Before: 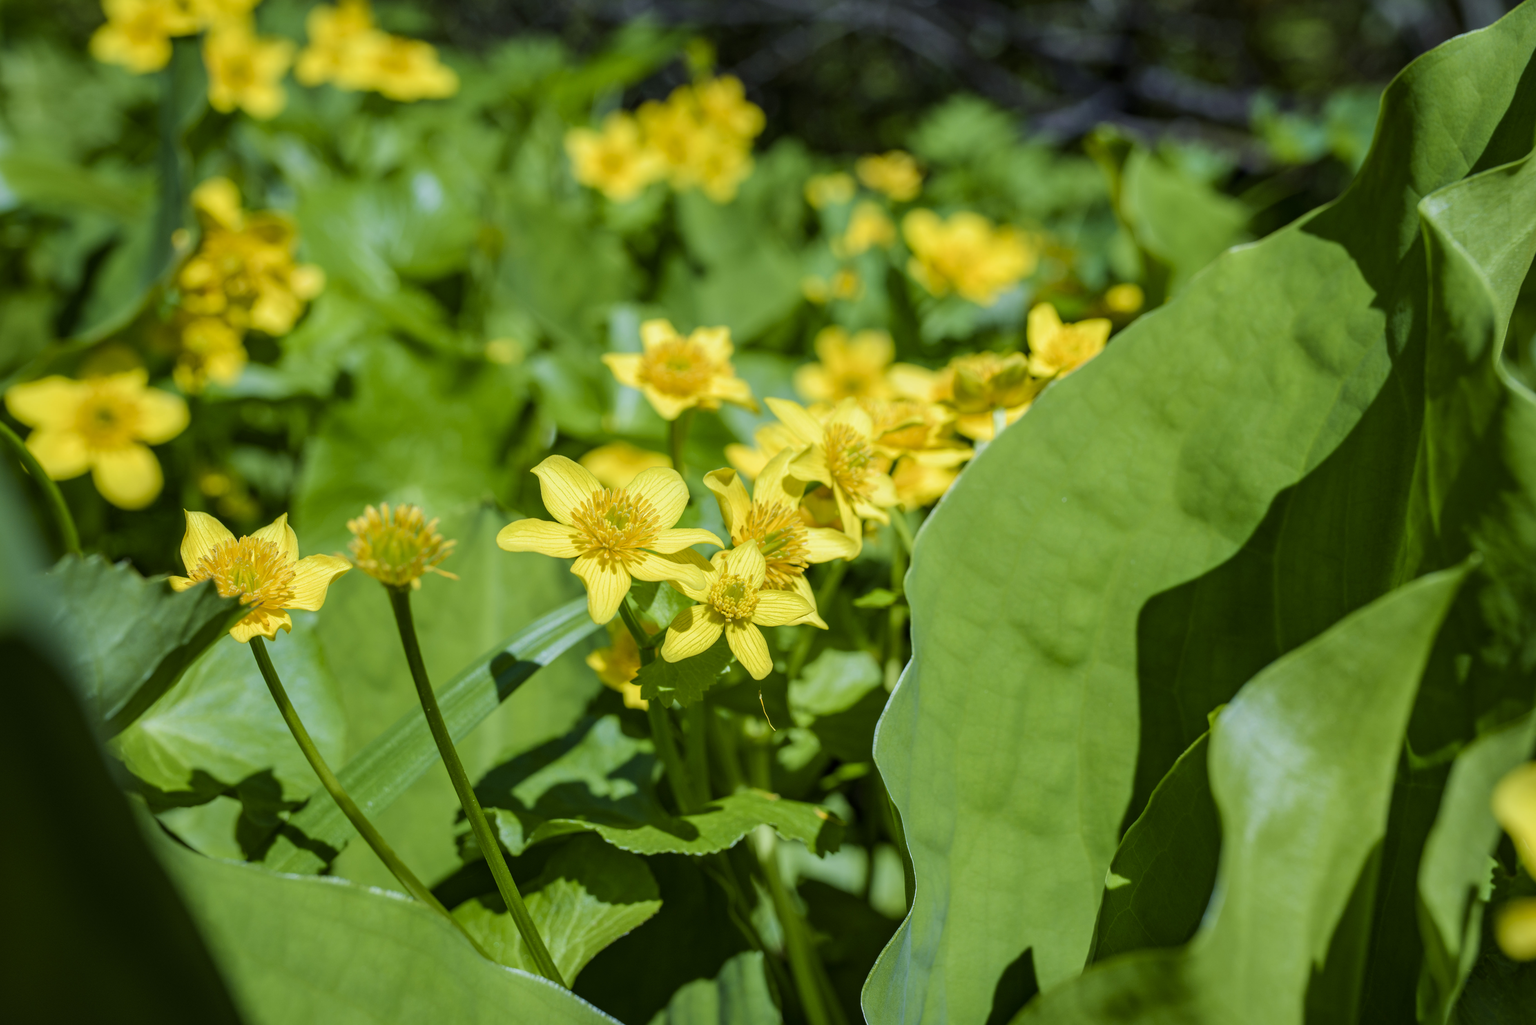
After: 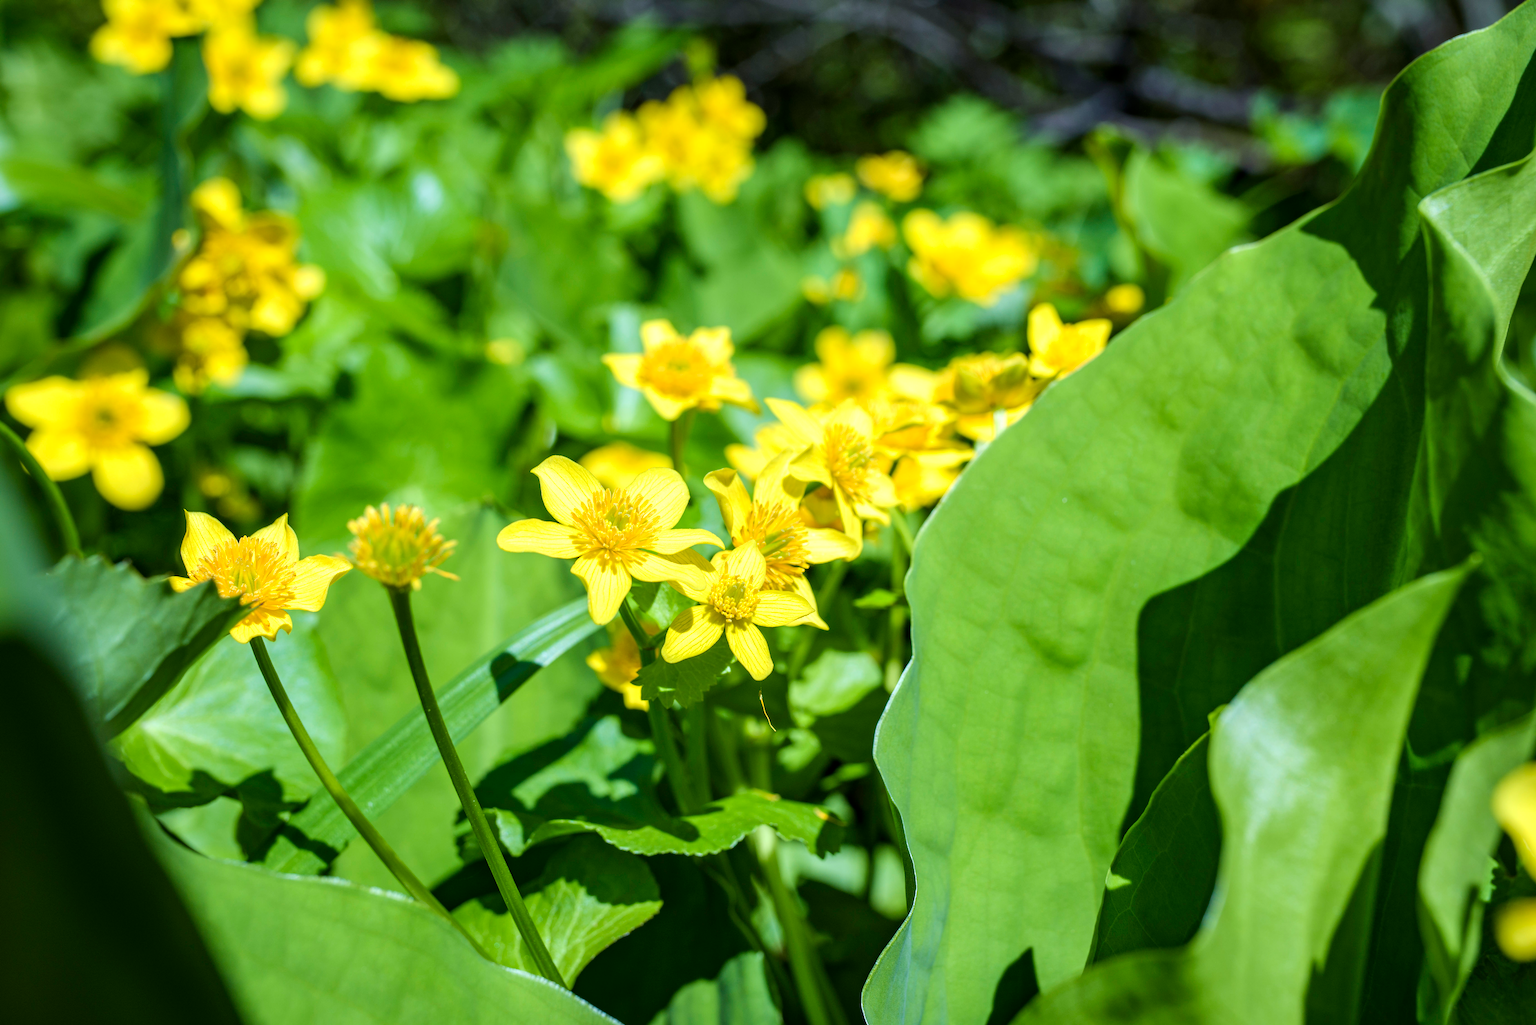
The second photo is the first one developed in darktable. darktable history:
exposure: exposure 0.554 EV, compensate exposure bias true, compensate highlight preservation false
tone equalizer: on, module defaults
